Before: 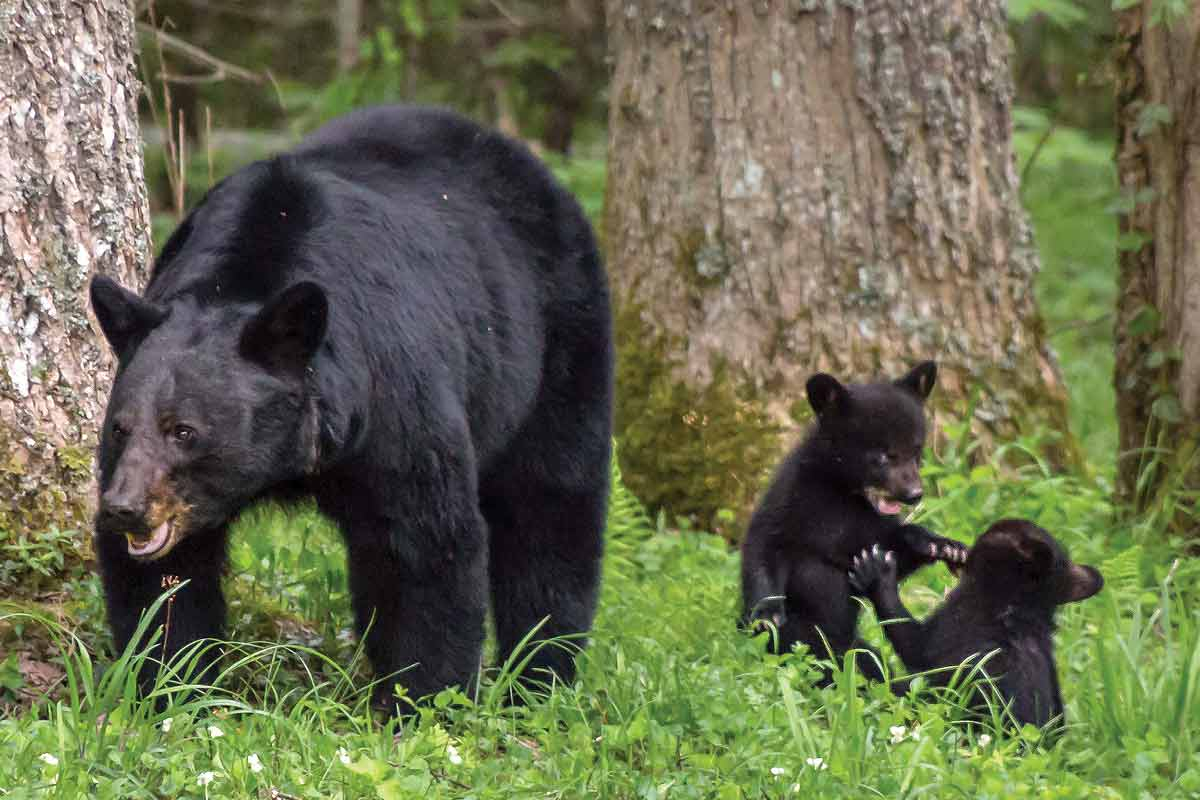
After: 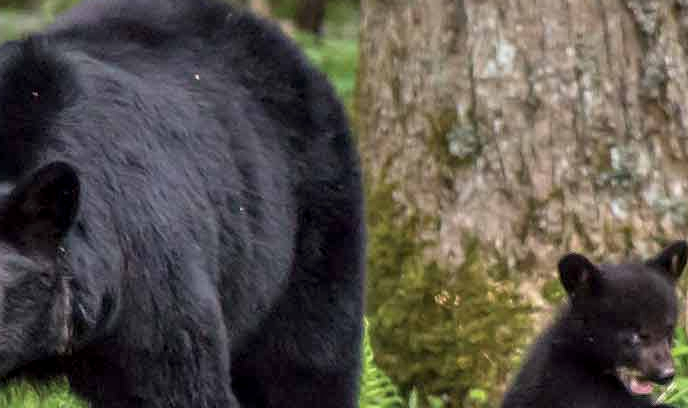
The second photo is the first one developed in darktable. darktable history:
color correction: highlights b* -0.021, saturation 0.983
crop: left 20.683%, top 15.056%, right 21.937%, bottom 33.909%
local contrast: on, module defaults
